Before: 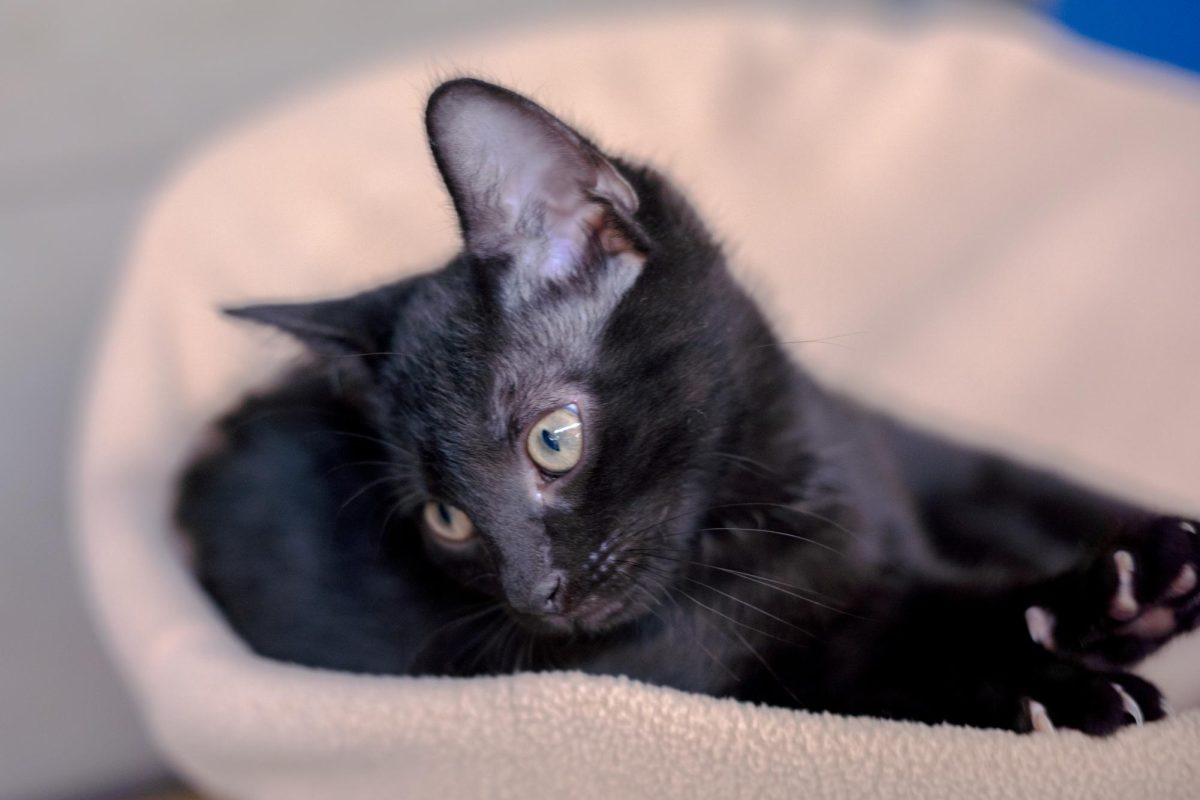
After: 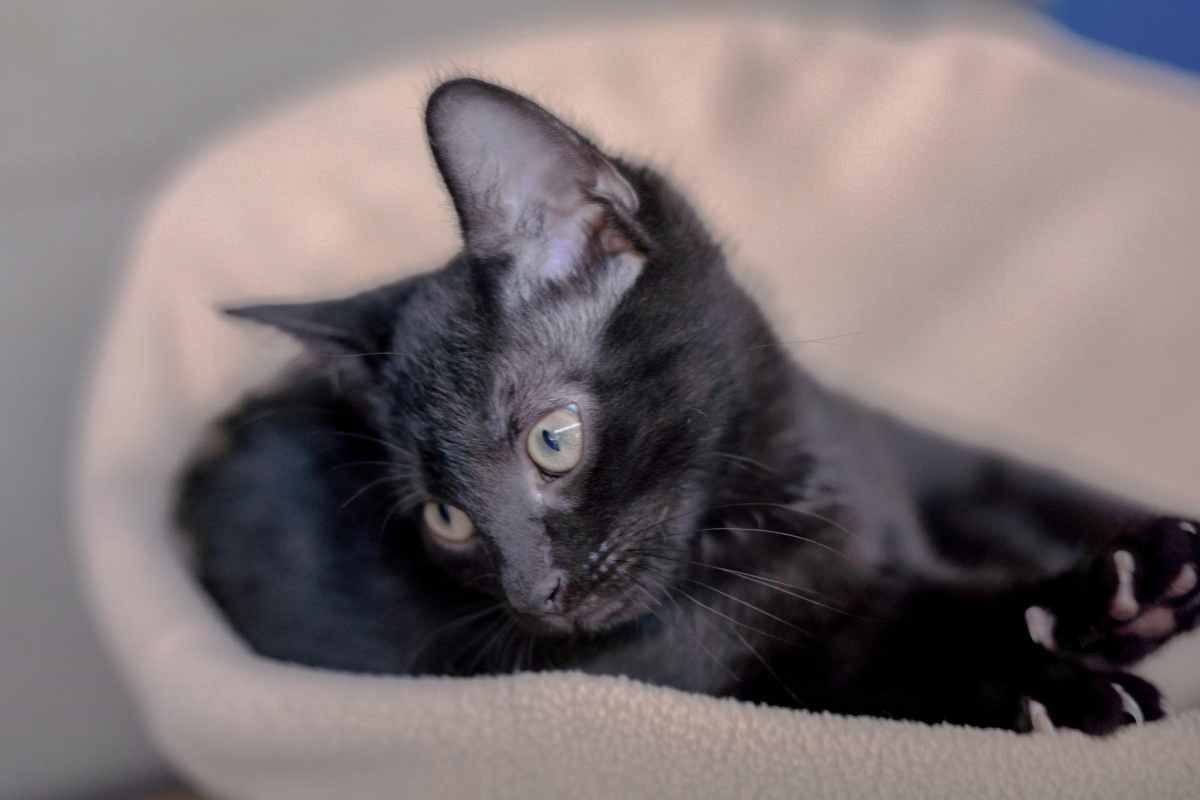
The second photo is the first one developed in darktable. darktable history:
base curve: curves: ch0 [(0, 0) (0.472, 0.455) (1, 1)], preserve colors none
shadows and highlights: highlights -60
graduated density: rotation -180°, offset 27.42
contrast brightness saturation: contrast 0.1, saturation -0.3
